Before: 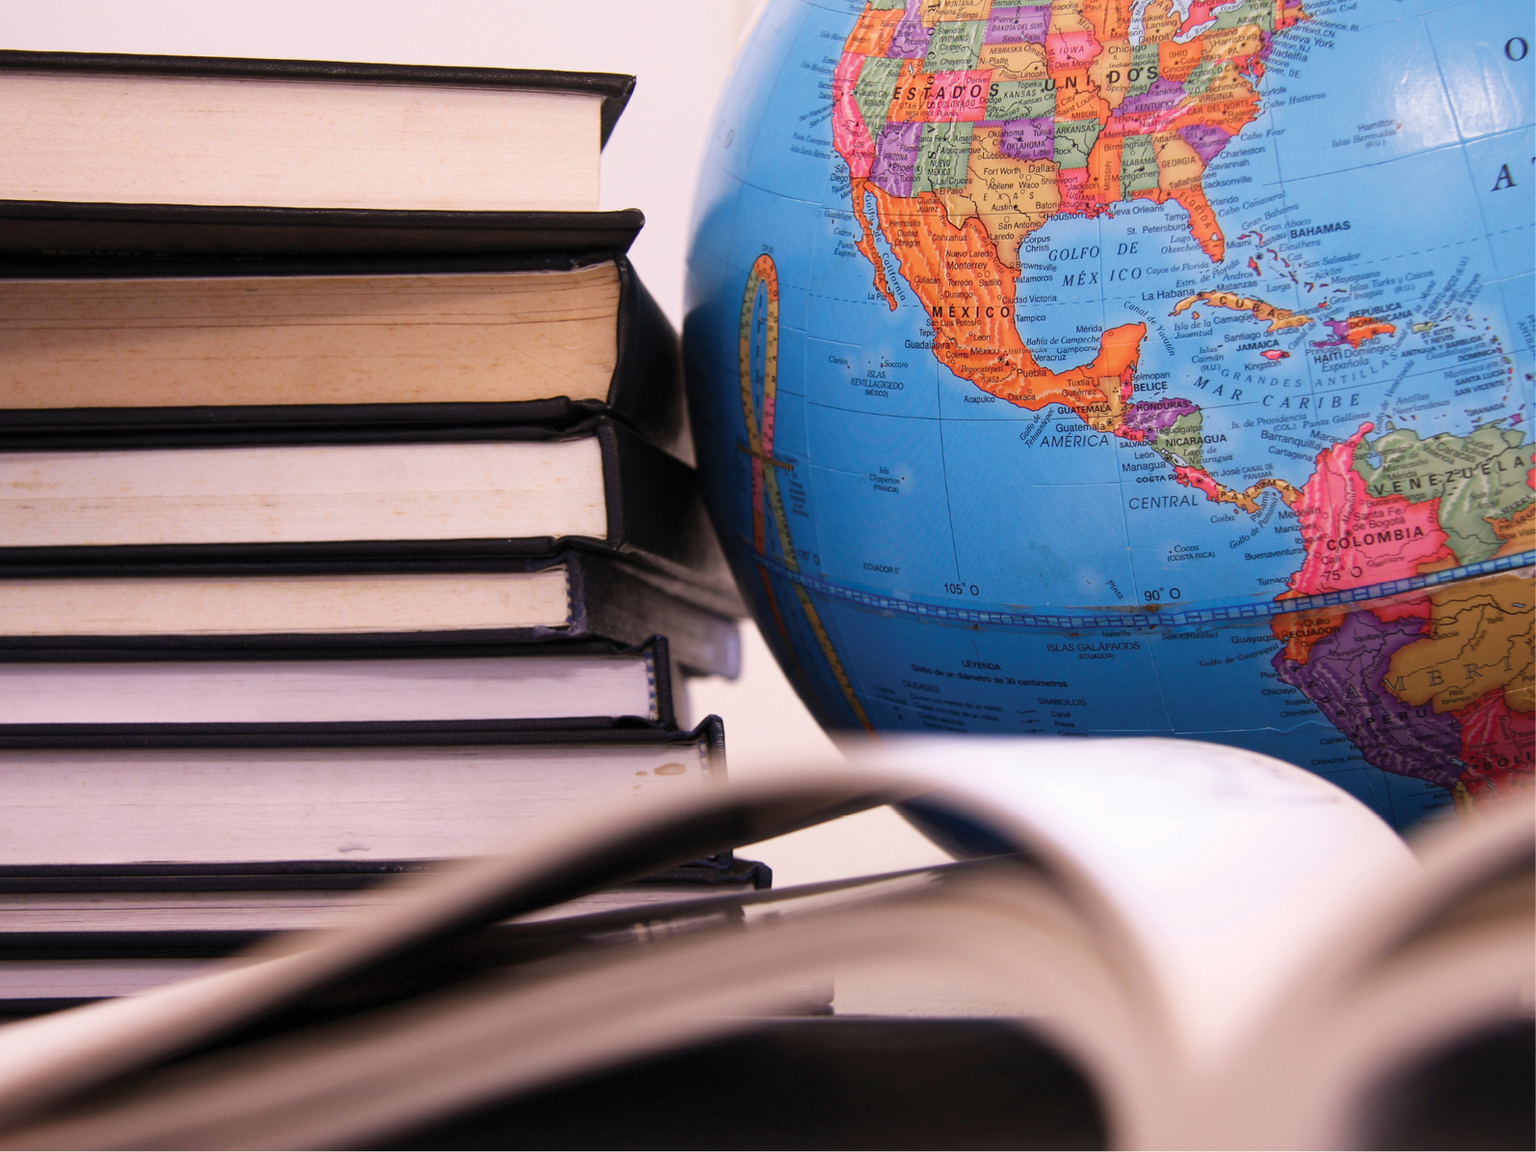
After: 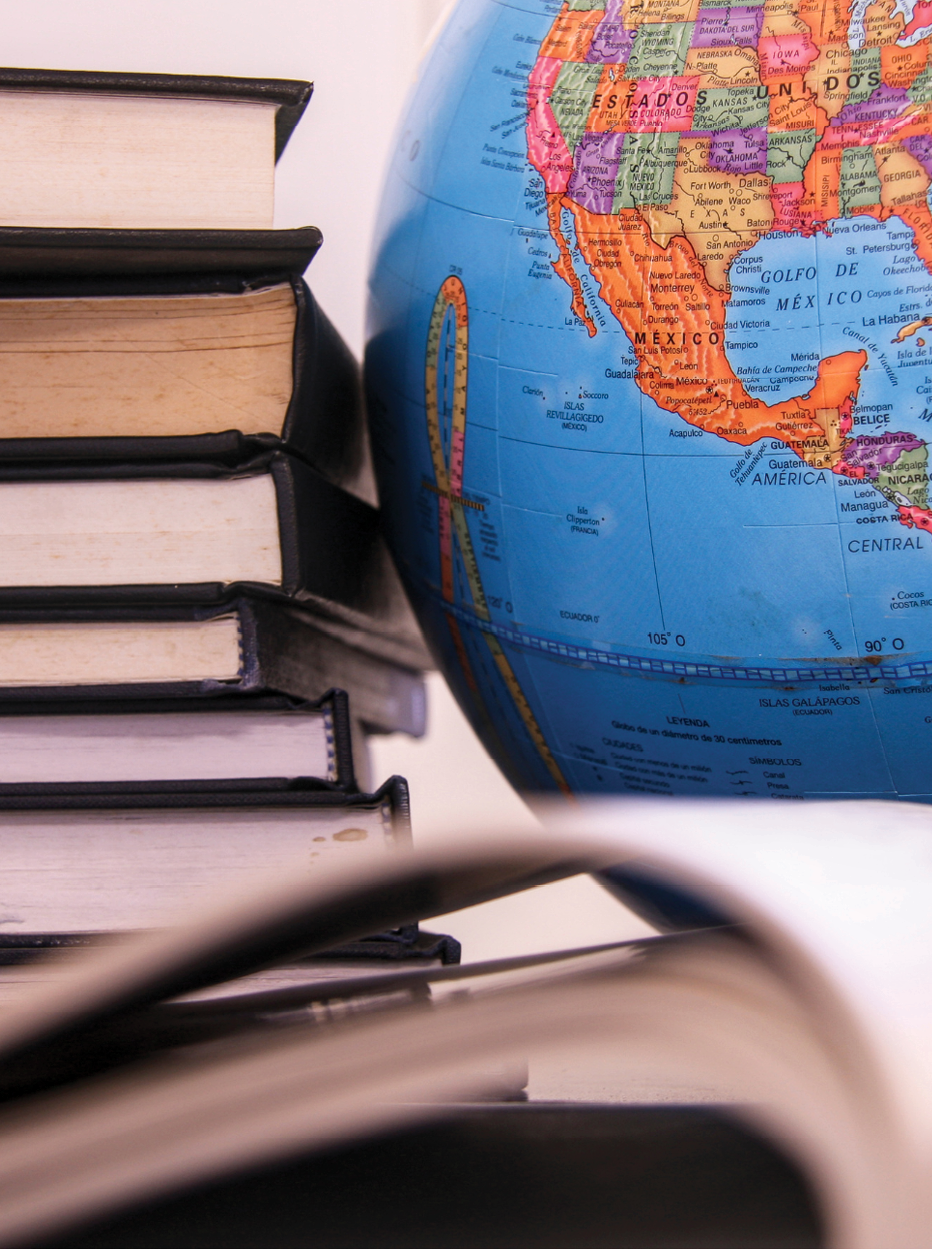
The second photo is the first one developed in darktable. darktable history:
local contrast: on, module defaults
exposure: exposure 0.014 EV, compensate highlight preservation false
crop and rotate: left 22.676%, right 21.375%
